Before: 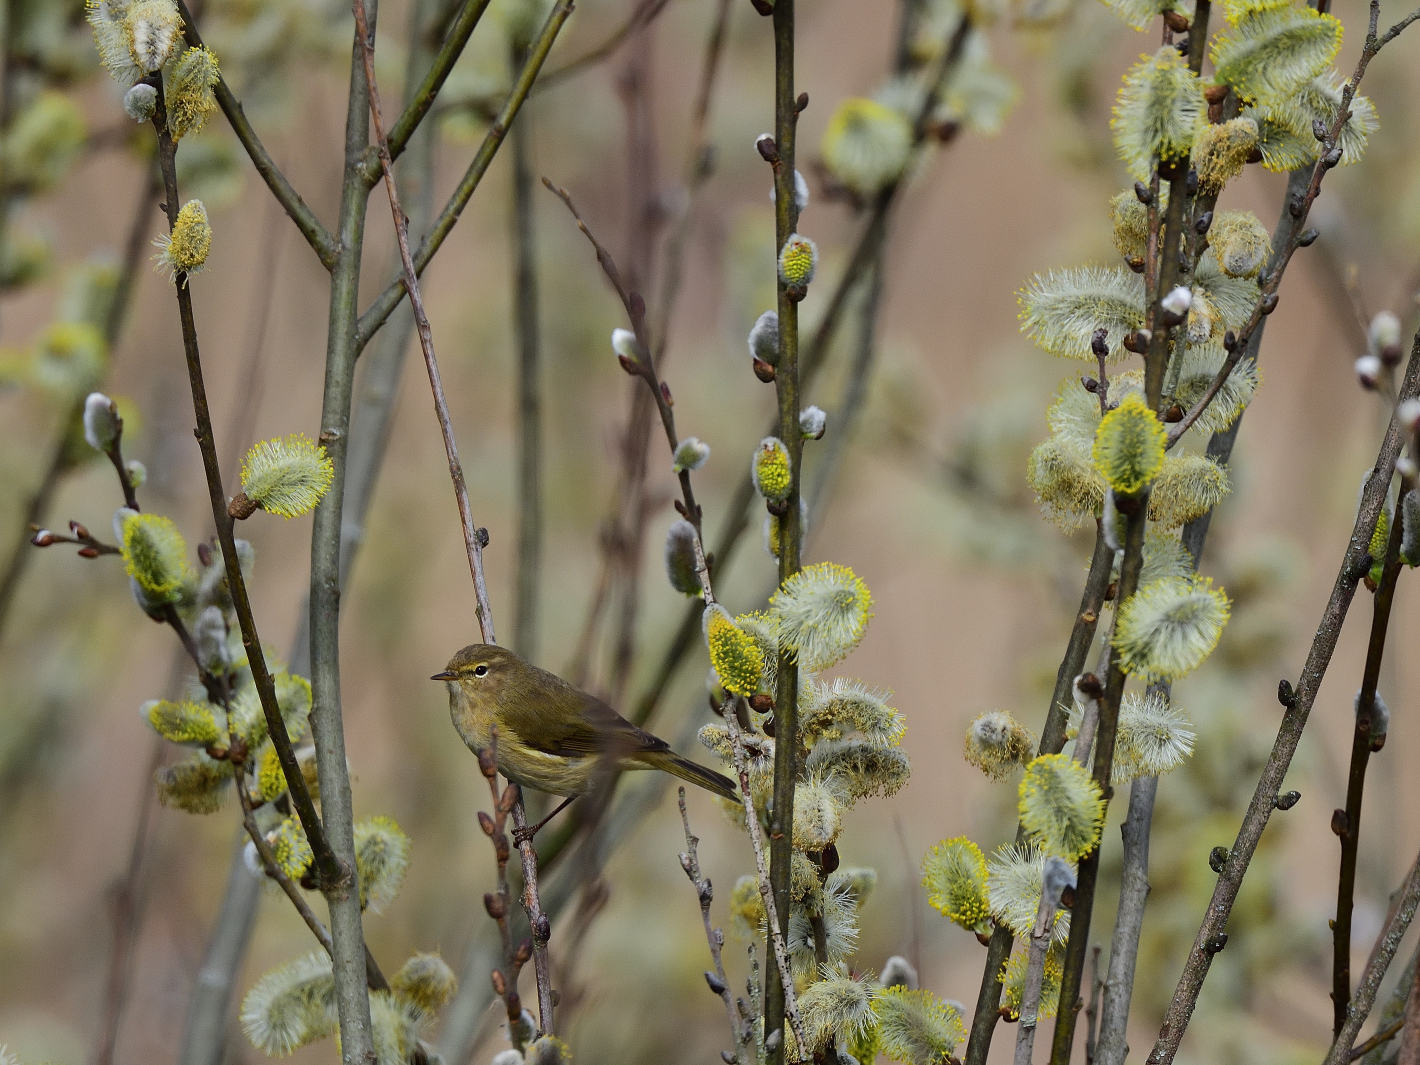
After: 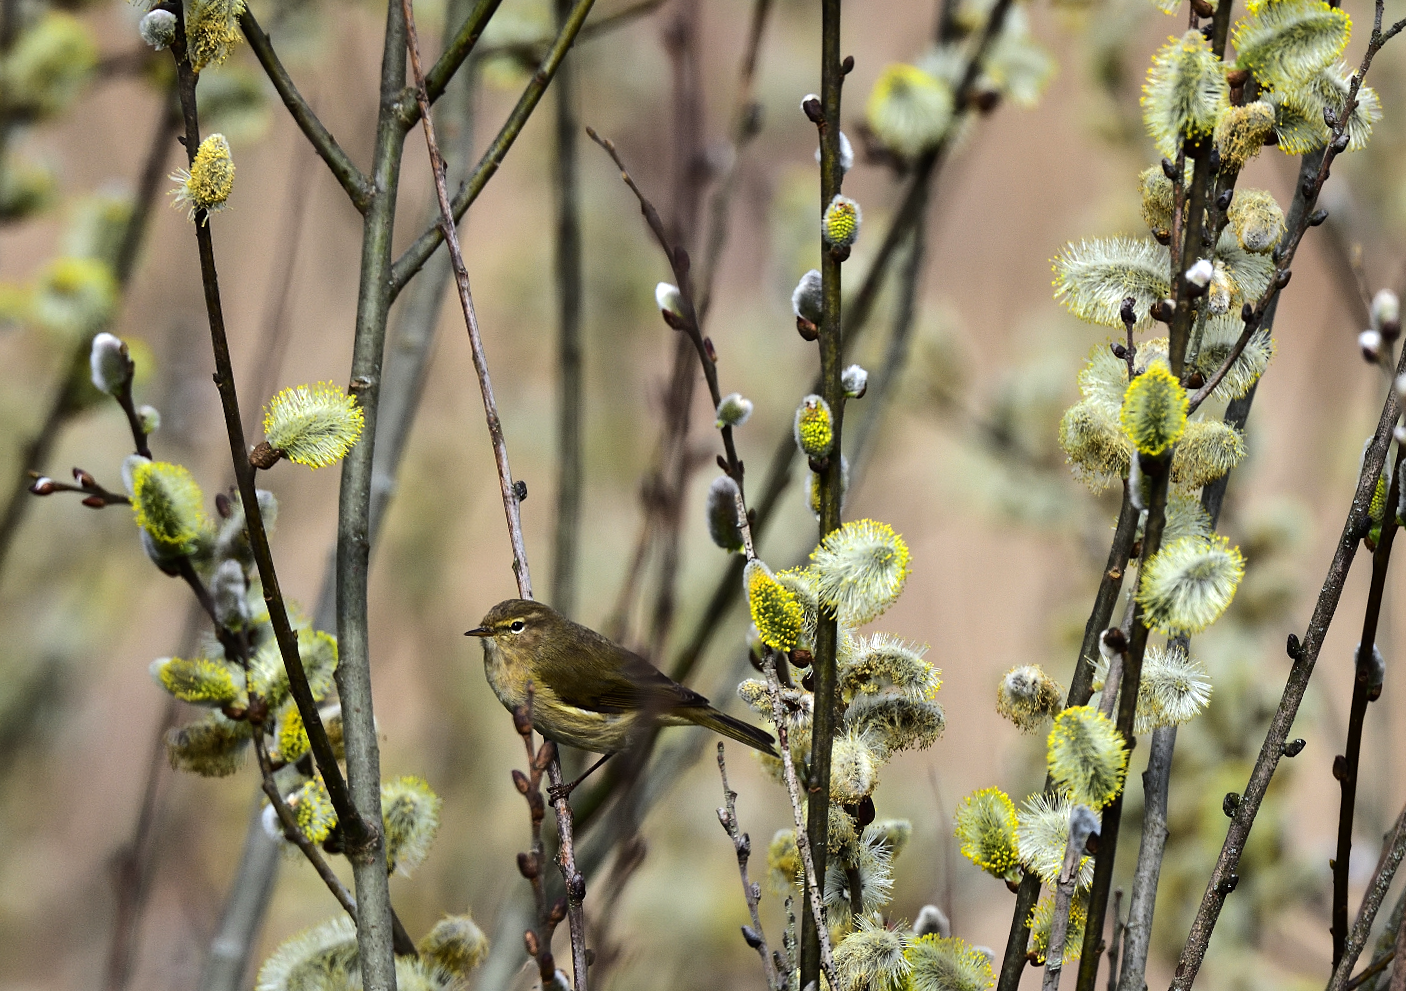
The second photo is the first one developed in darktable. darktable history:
shadows and highlights: shadows -20, white point adjustment -2, highlights -35
white balance: emerald 1
tone equalizer: -8 EV -1.08 EV, -7 EV -1.01 EV, -6 EV -0.867 EV, -5 EV -0.578 EV, -3 EV 0.578 EV, -2 EV 0.867 EV, -1 EV 1.01 EV, +0 EV 1.08 EV, edges refinement/feathering 500, mask exposure compensation -1.57 EV, preserve details no
rotate and perspective: rotation 0.679°, lens shift (horizontal) 0.136, crop left 0.009, crop right 0.991, crop top 0.078, crop bottom 0.95
